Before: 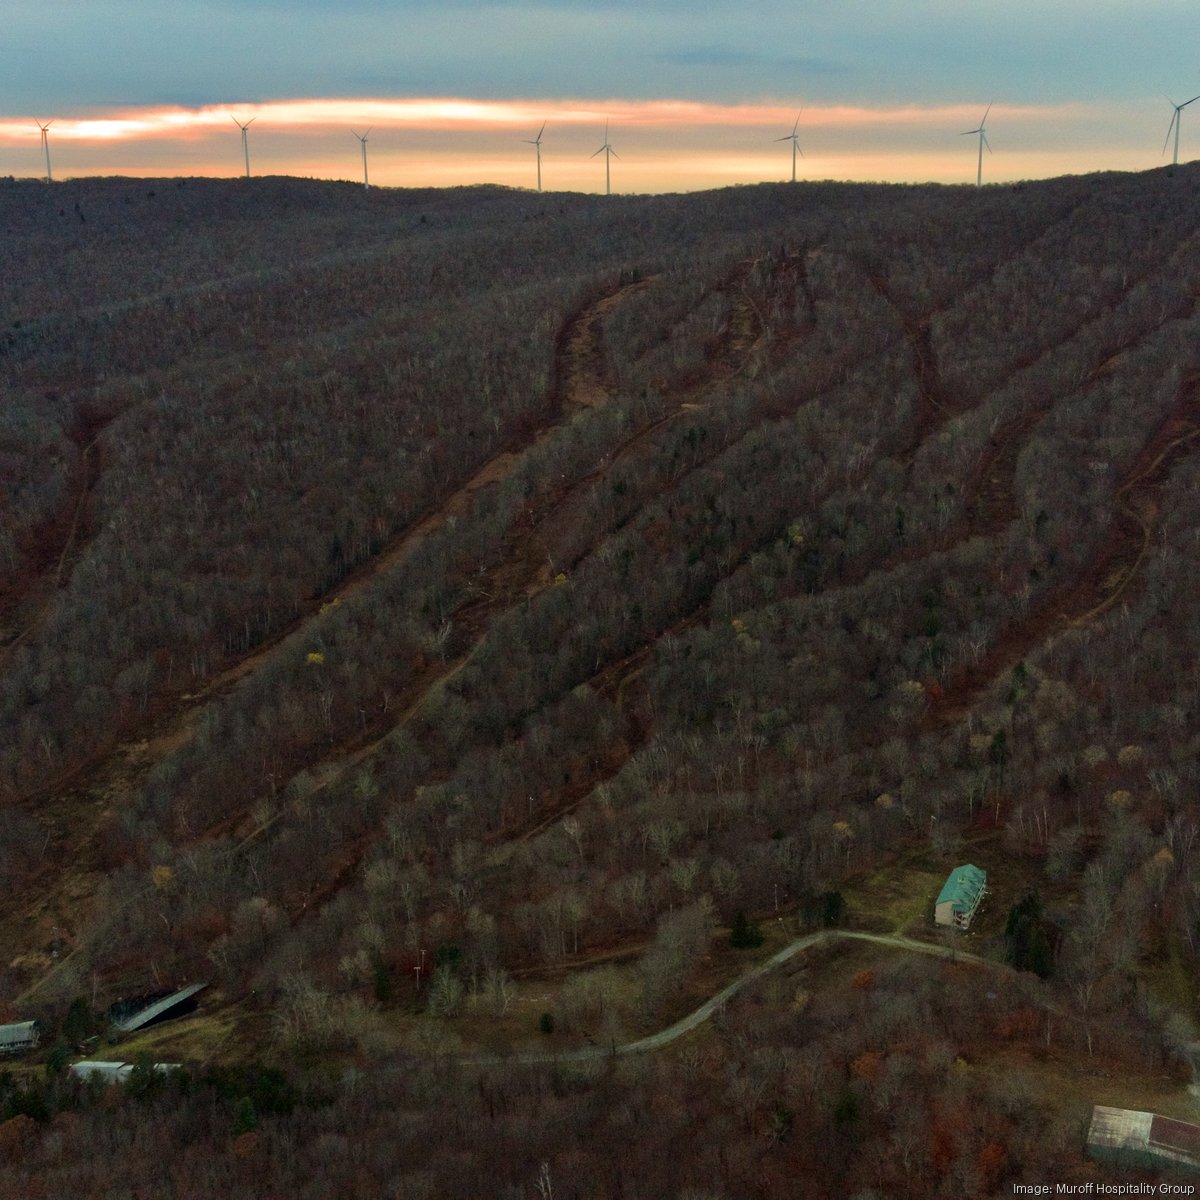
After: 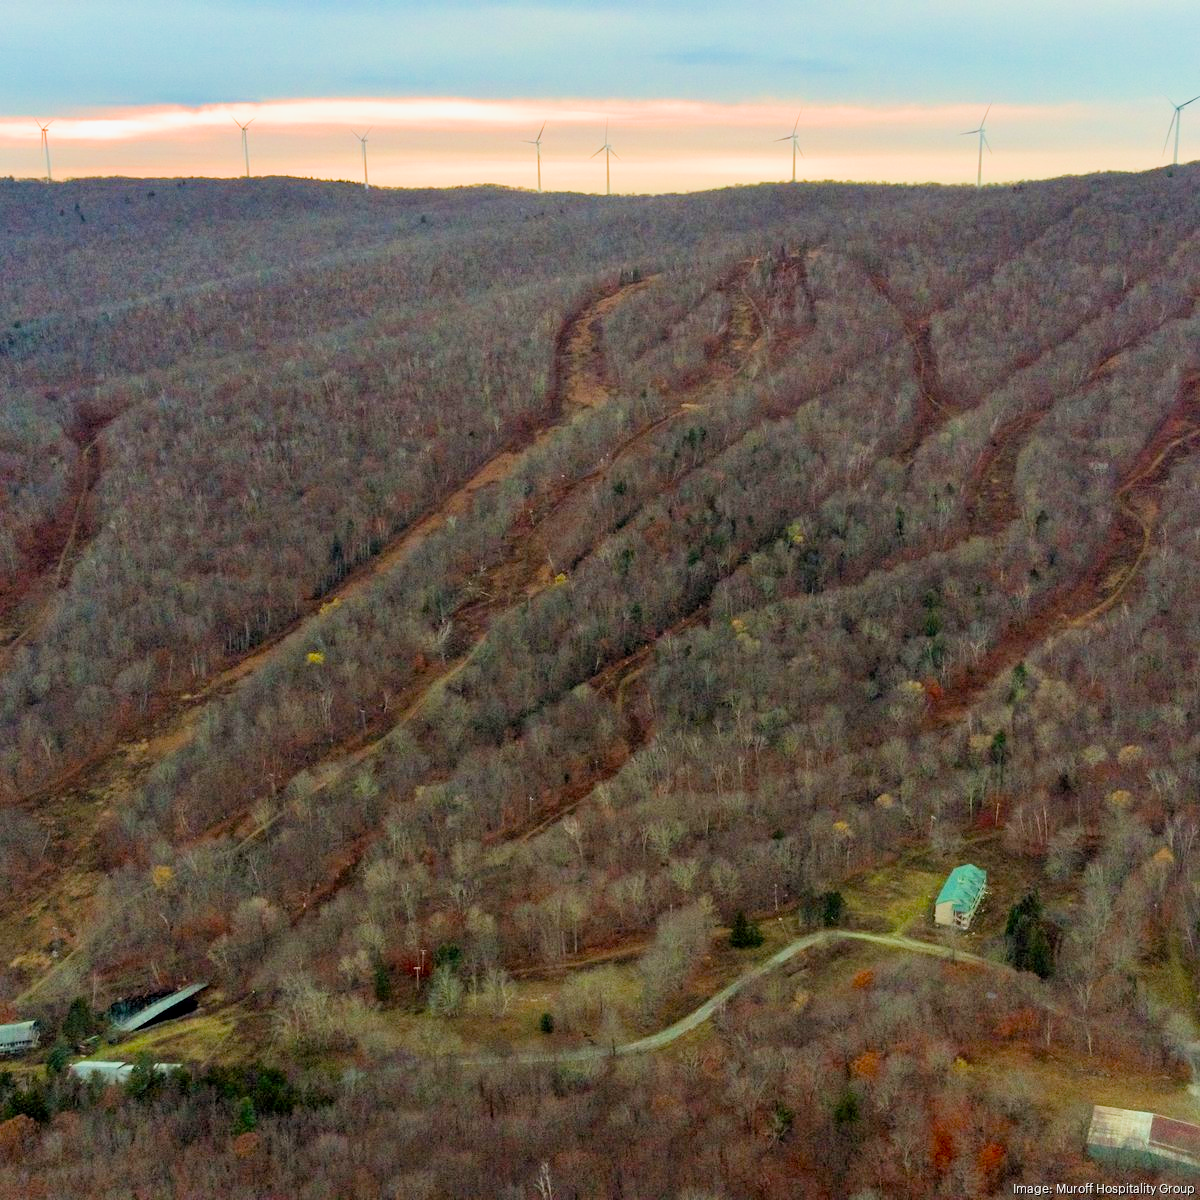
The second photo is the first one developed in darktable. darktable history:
exposure: black level correction 0.001, exposure 1.719 EV, compensate exposure bias true, compensate highlight preservation false
filmic rgb: black relative exposure -8.79 EV, white relative exposure 4.98 EV, threshold 6 EV, target black luminance 0%, hardness 3.77, latitude 66.34%, contrast 0.822, highlights saturation mix 10%, shadows ↔ highlights balance 20%, add noise in highlights 0.1, color science v4 (2020), iterations of high-quality reconstruction 0, type of noise poissonian, enable highlight reconstruction true
